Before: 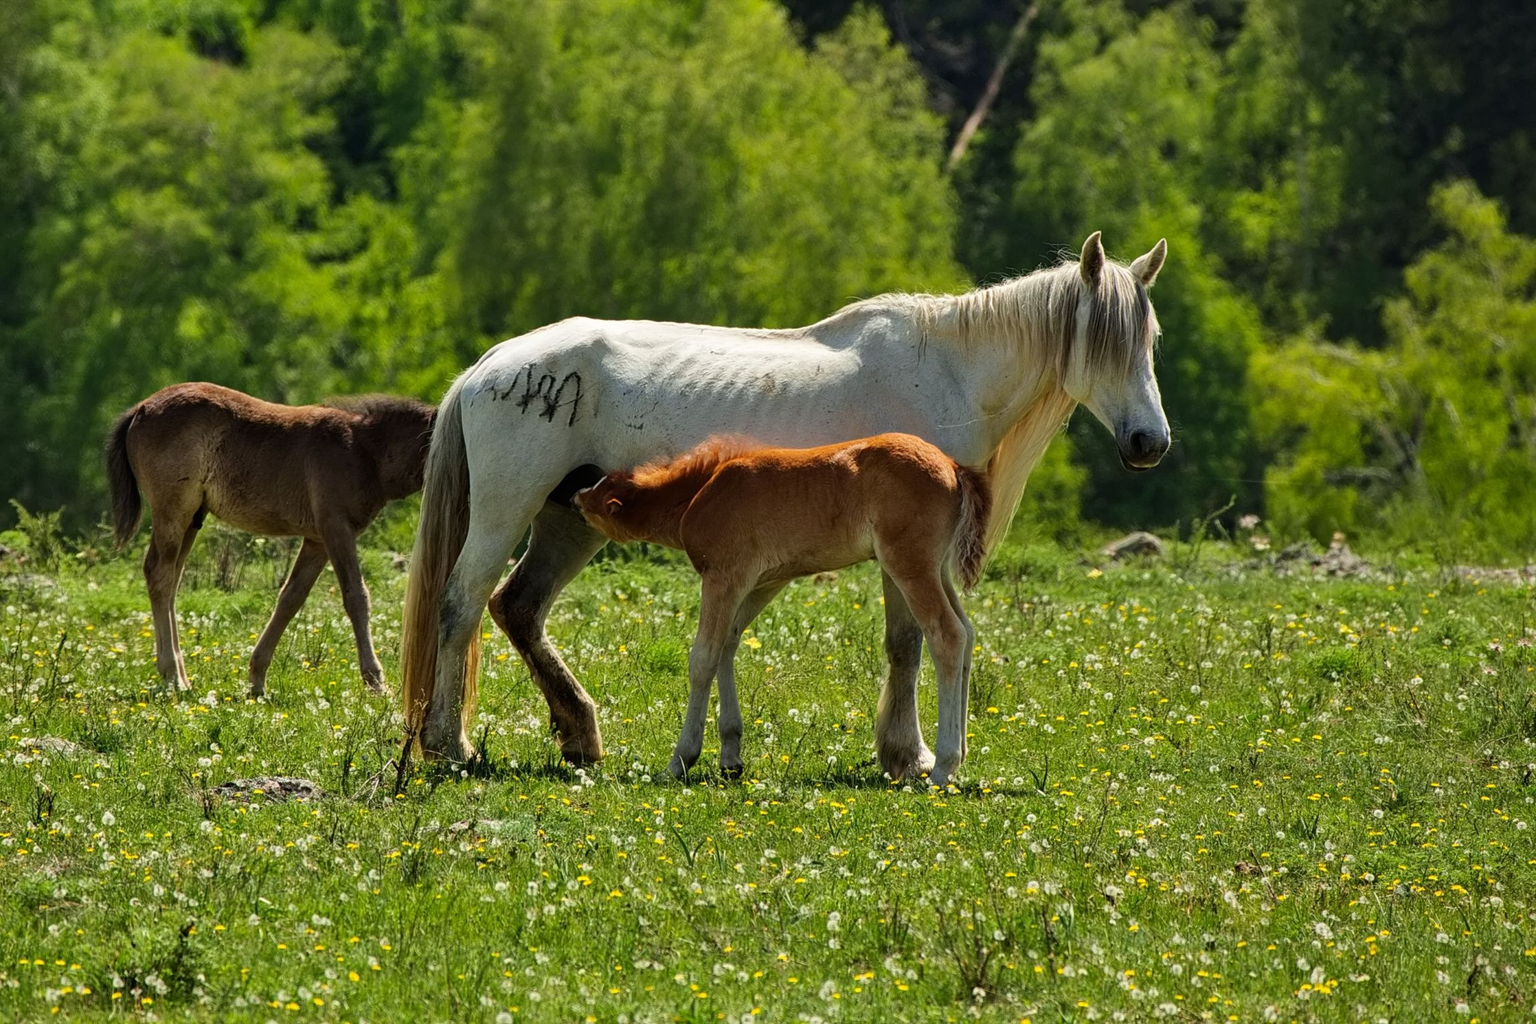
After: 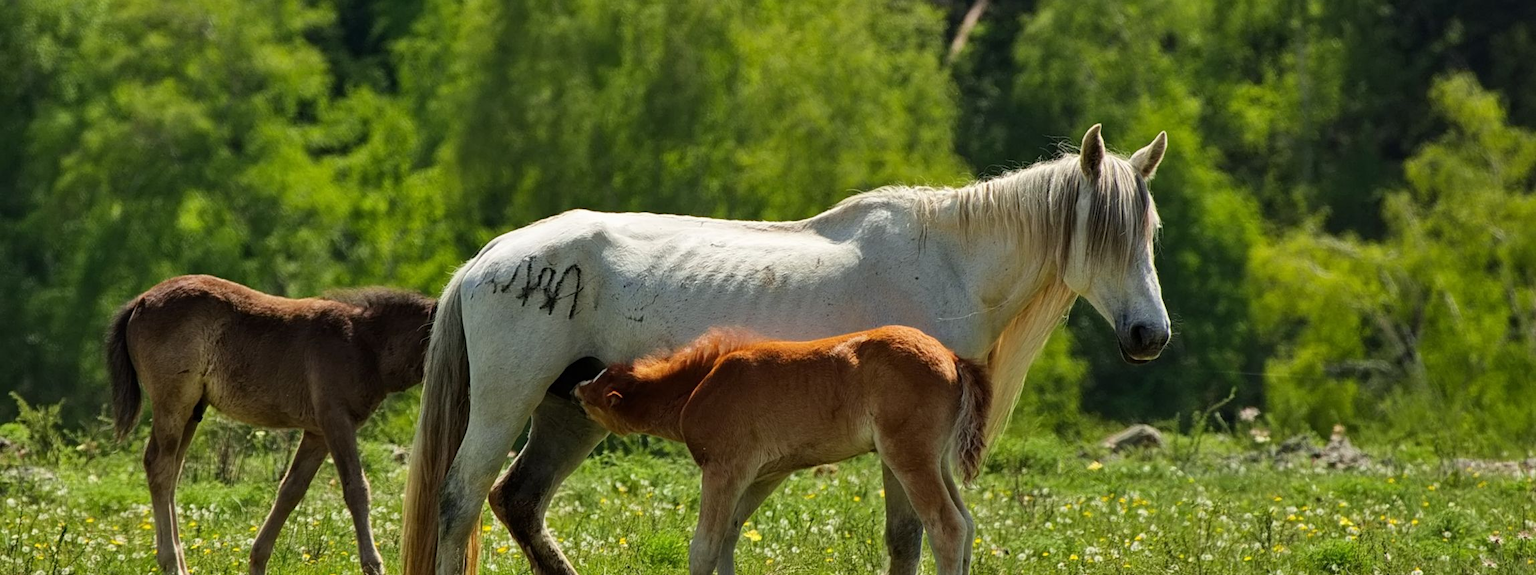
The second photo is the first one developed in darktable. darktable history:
crop and rotate: top 10.567%, bottom 33.154%
